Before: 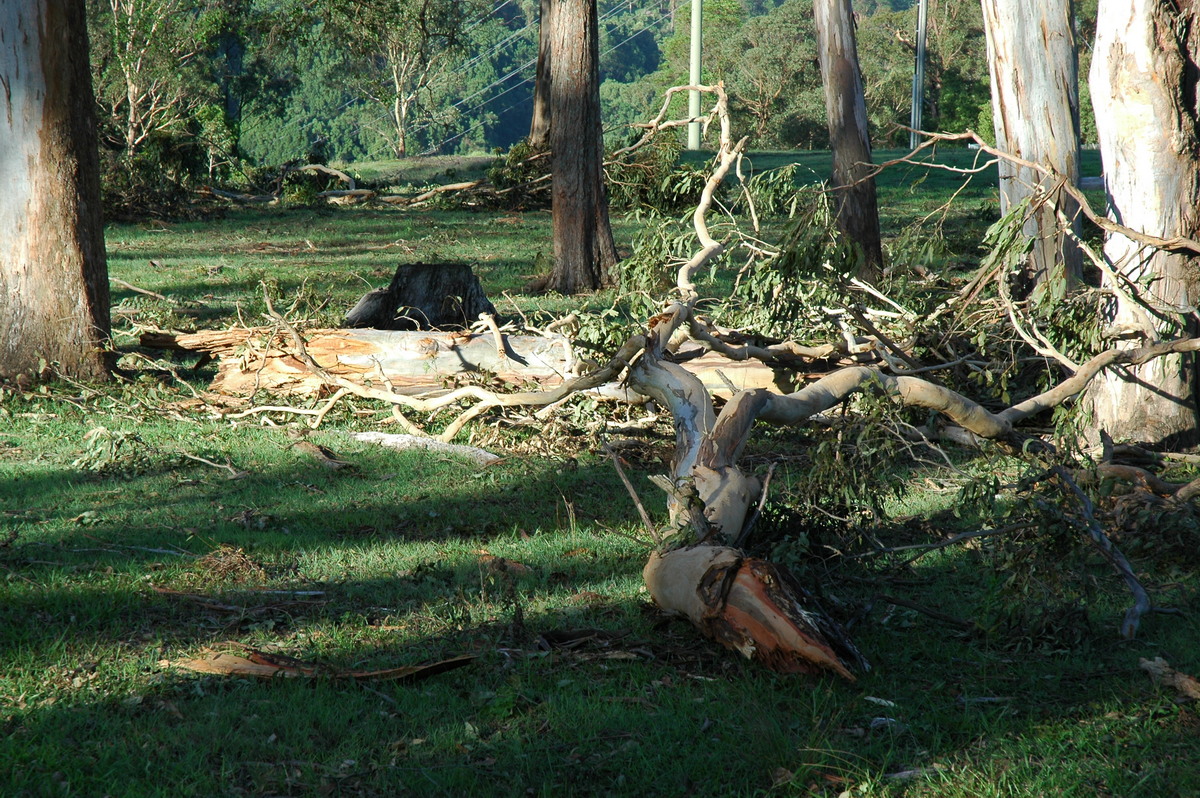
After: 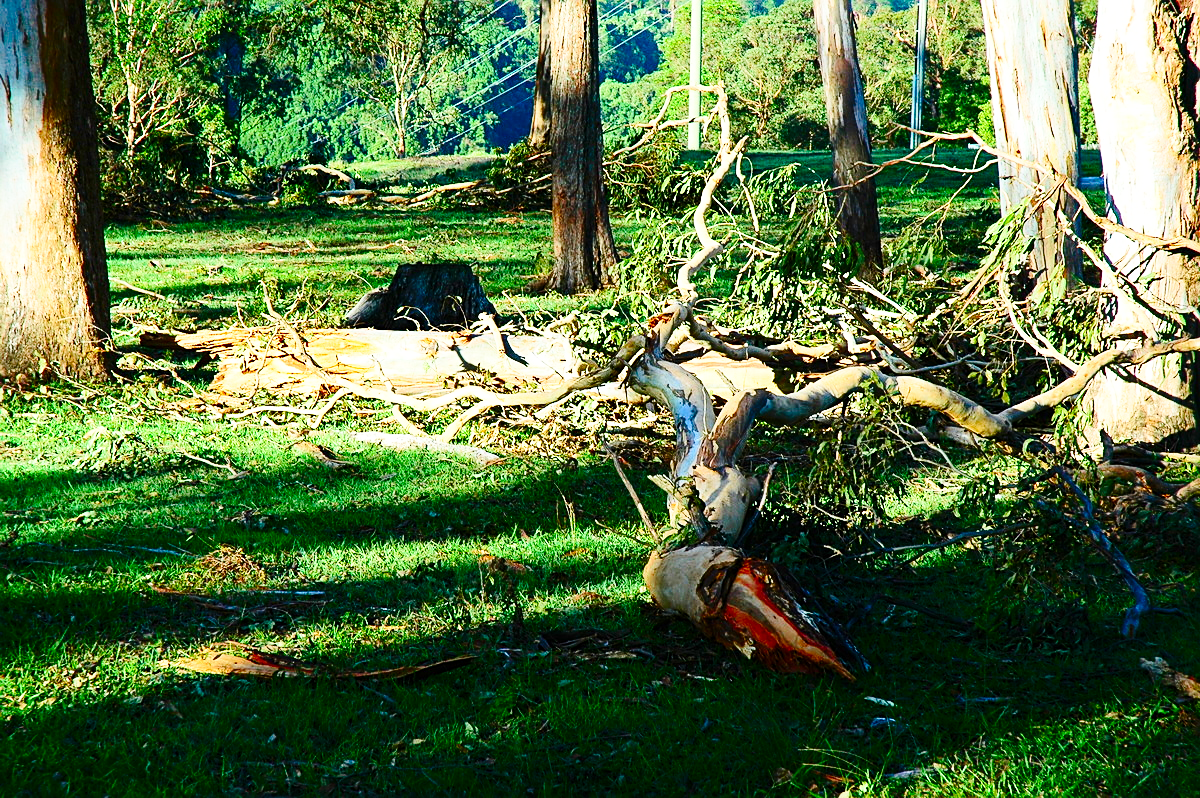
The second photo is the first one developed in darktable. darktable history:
base curve: curves: ch0 [(0, 0) (0.028, 0.03) (0.121, 0.232) (0.46, 0.748) (0.859, 0.968) (1, 1)], preserve colors none
contrast brightness saturation: contrast 0.26, brightness 0.02, saturation 0.87
sharpen: on, module defaults
